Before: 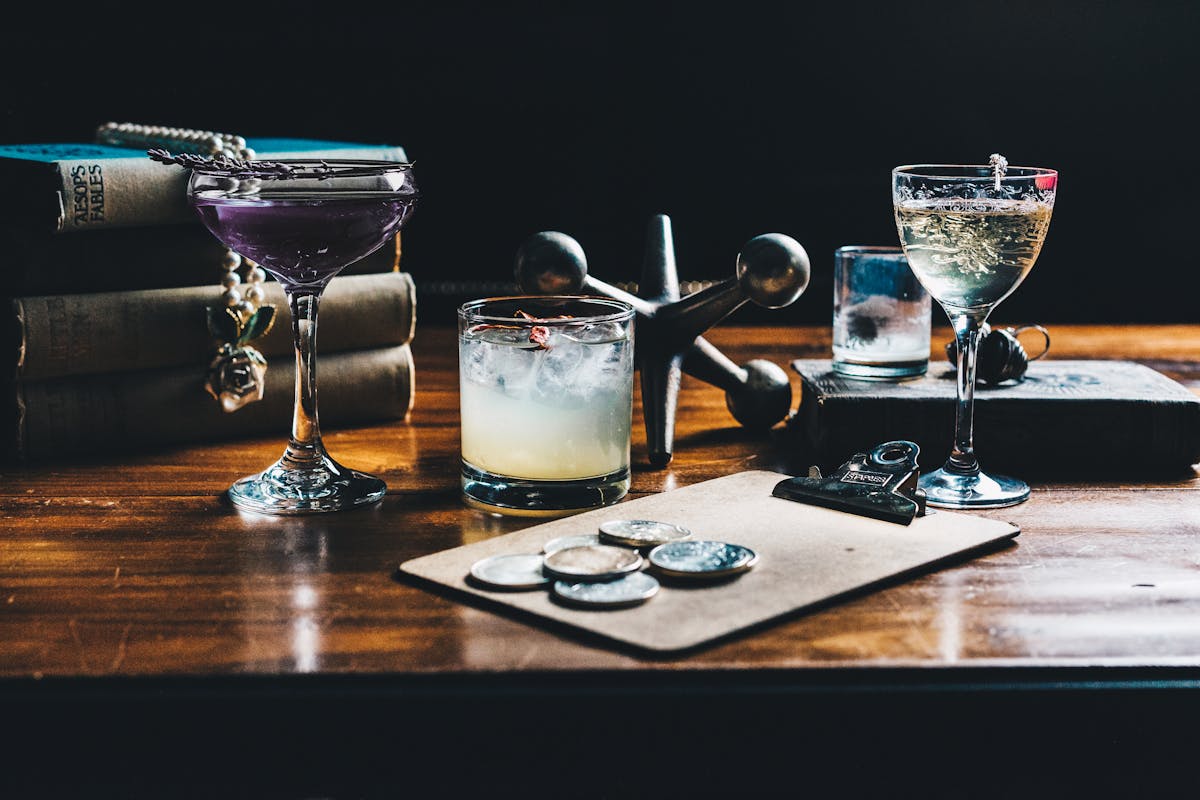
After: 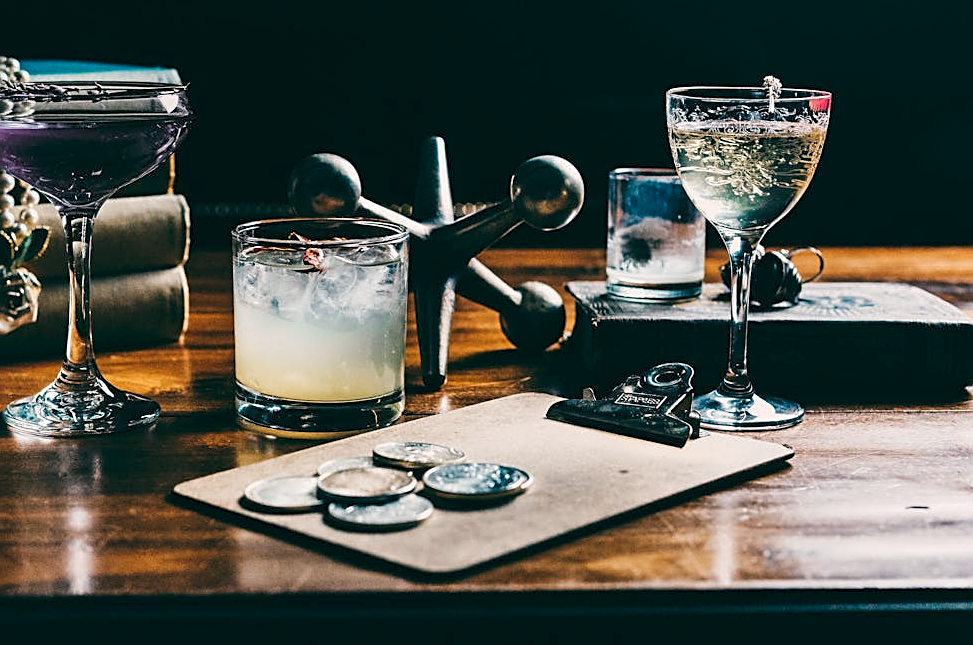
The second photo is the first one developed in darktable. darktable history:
crop: left 18.866%, top 9.764%, right 0.001%, bottom 9.601%
sharpen: on, module defaults
color balance rgb: shadows lift › chroma 0.841%, shadows lift › hue 111.05°, highlights gain › chroma 1.603%, highlights gain › hue 55.41°, global offset › luminance -0.326%, global offset › chroma 0.109%, global offset › hue 167.57°, perceptual saturation grading › global saturation 0.442%
exposure: exposure -0.048 EV, compensate highlight preservation false
